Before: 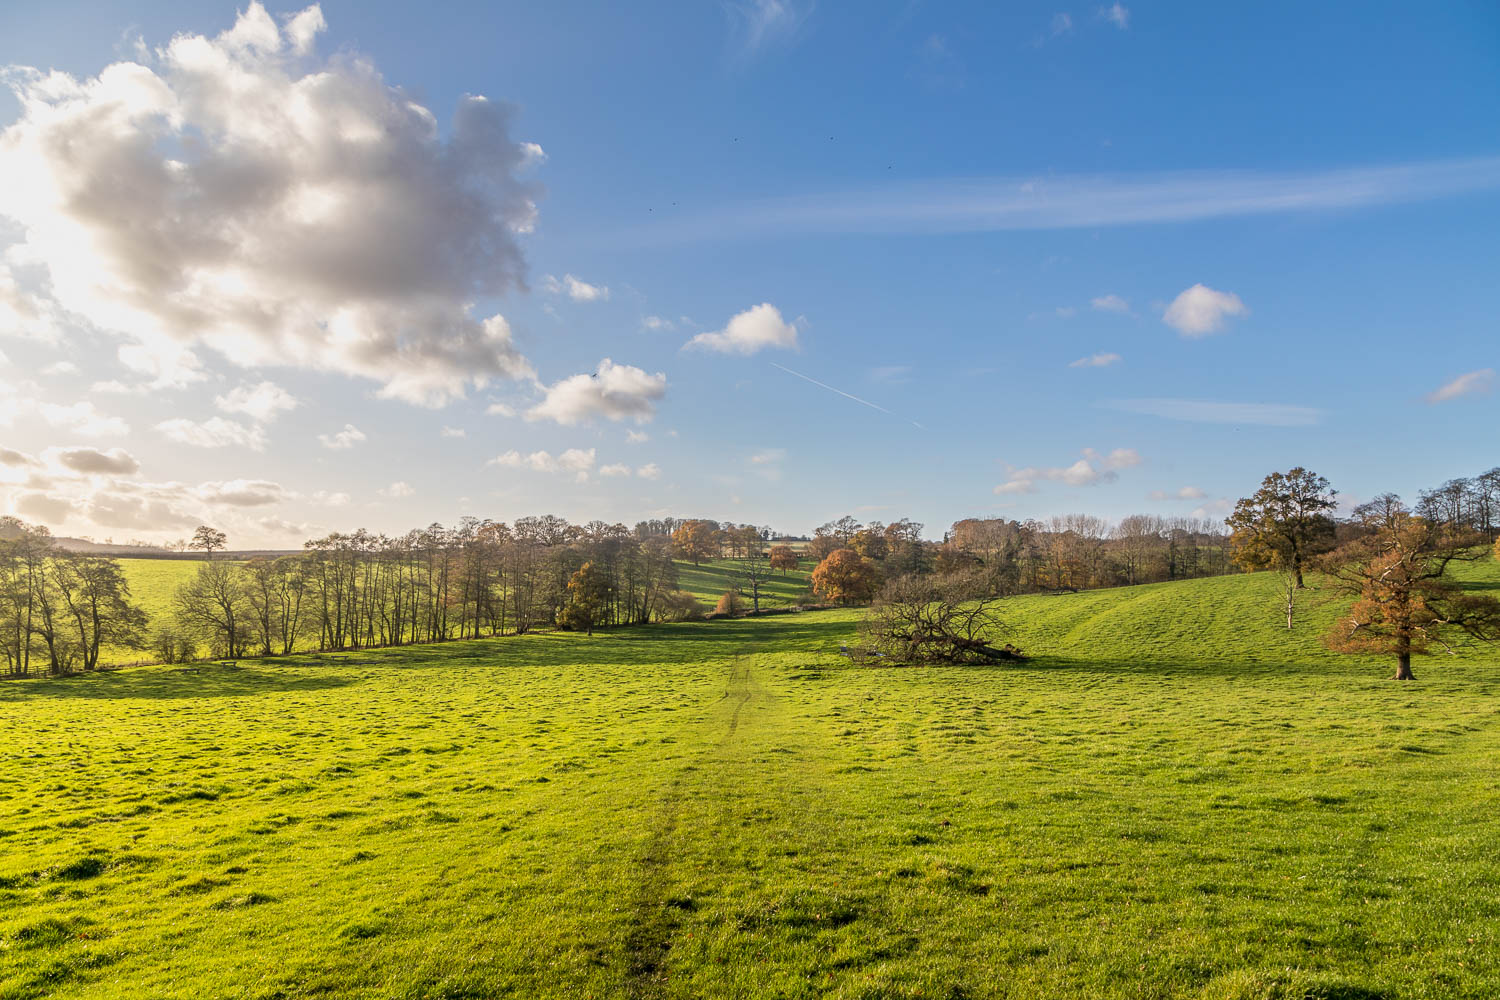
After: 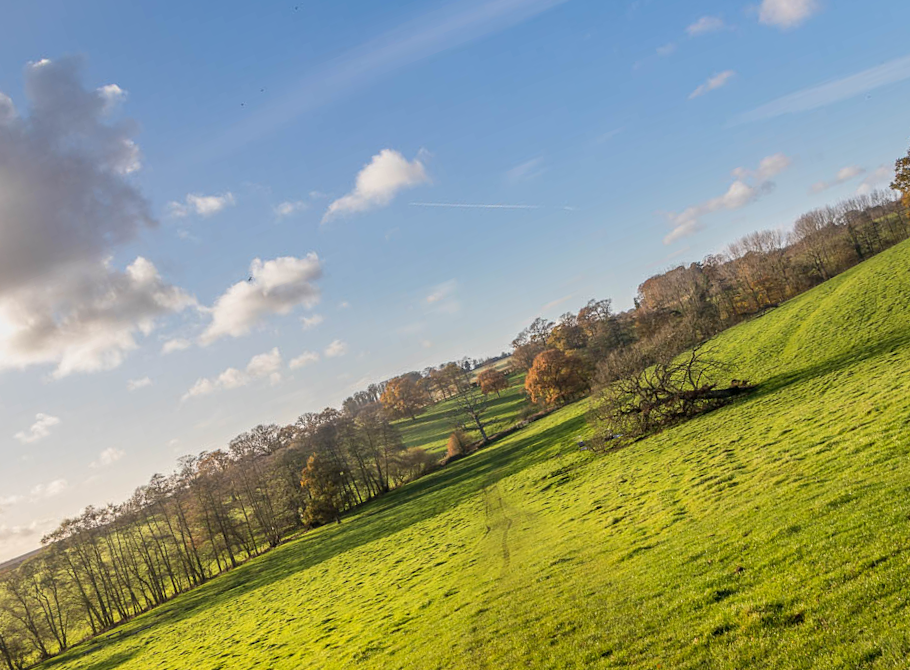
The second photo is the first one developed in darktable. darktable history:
crop and rotate: angle 21.22°, left 6.785%, right 3.657%, bottom 1.167%
